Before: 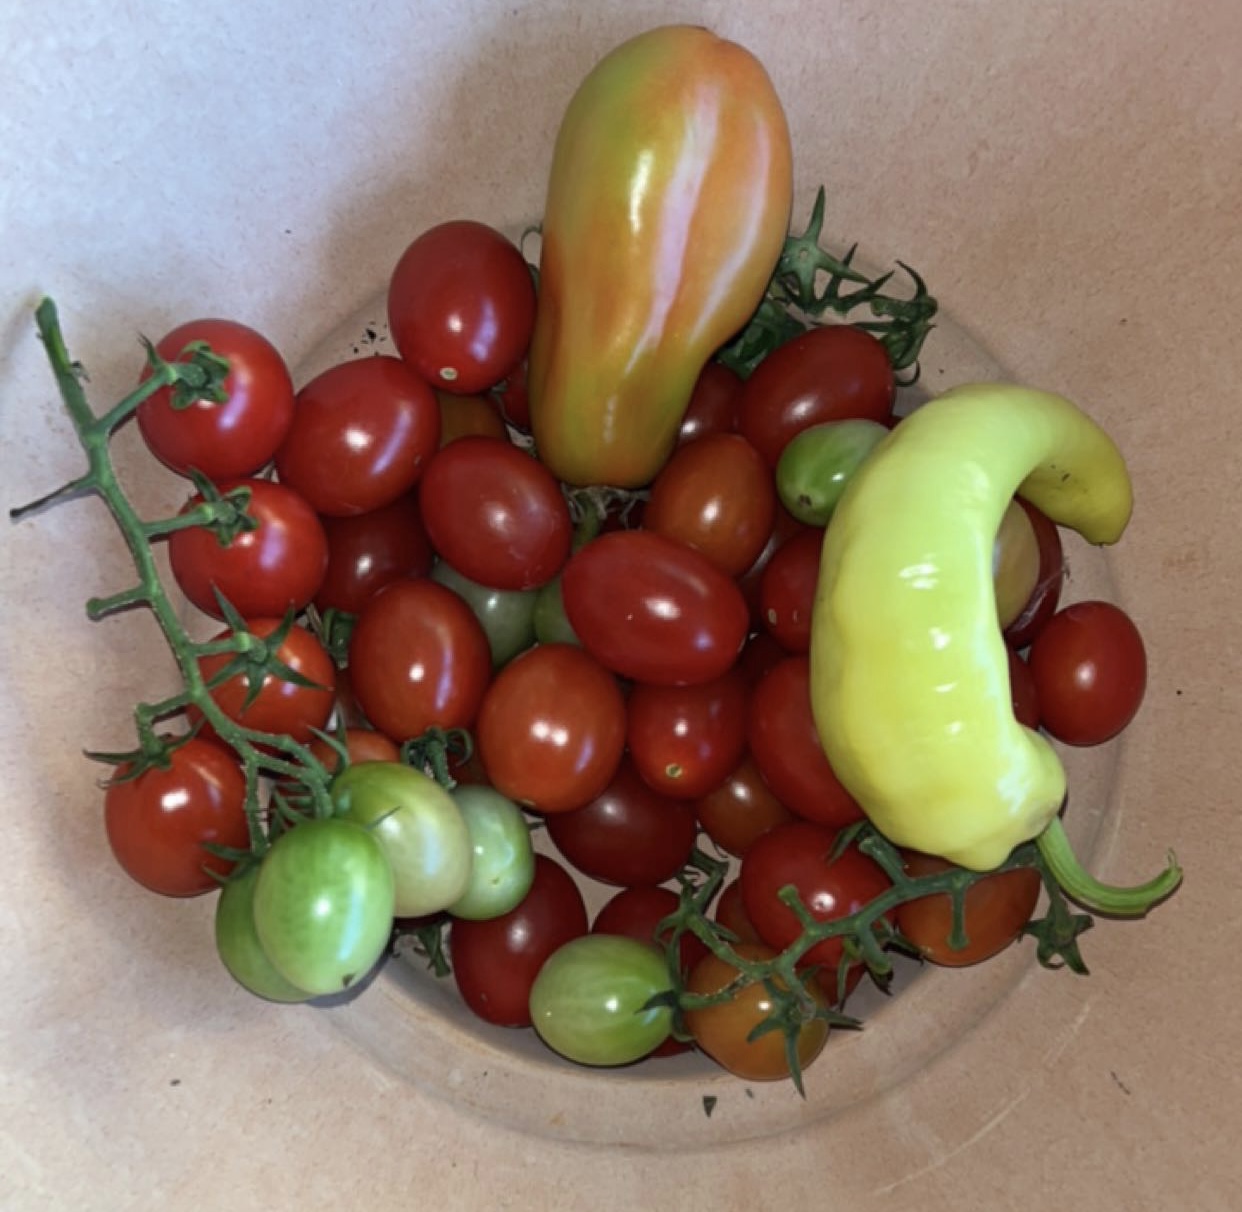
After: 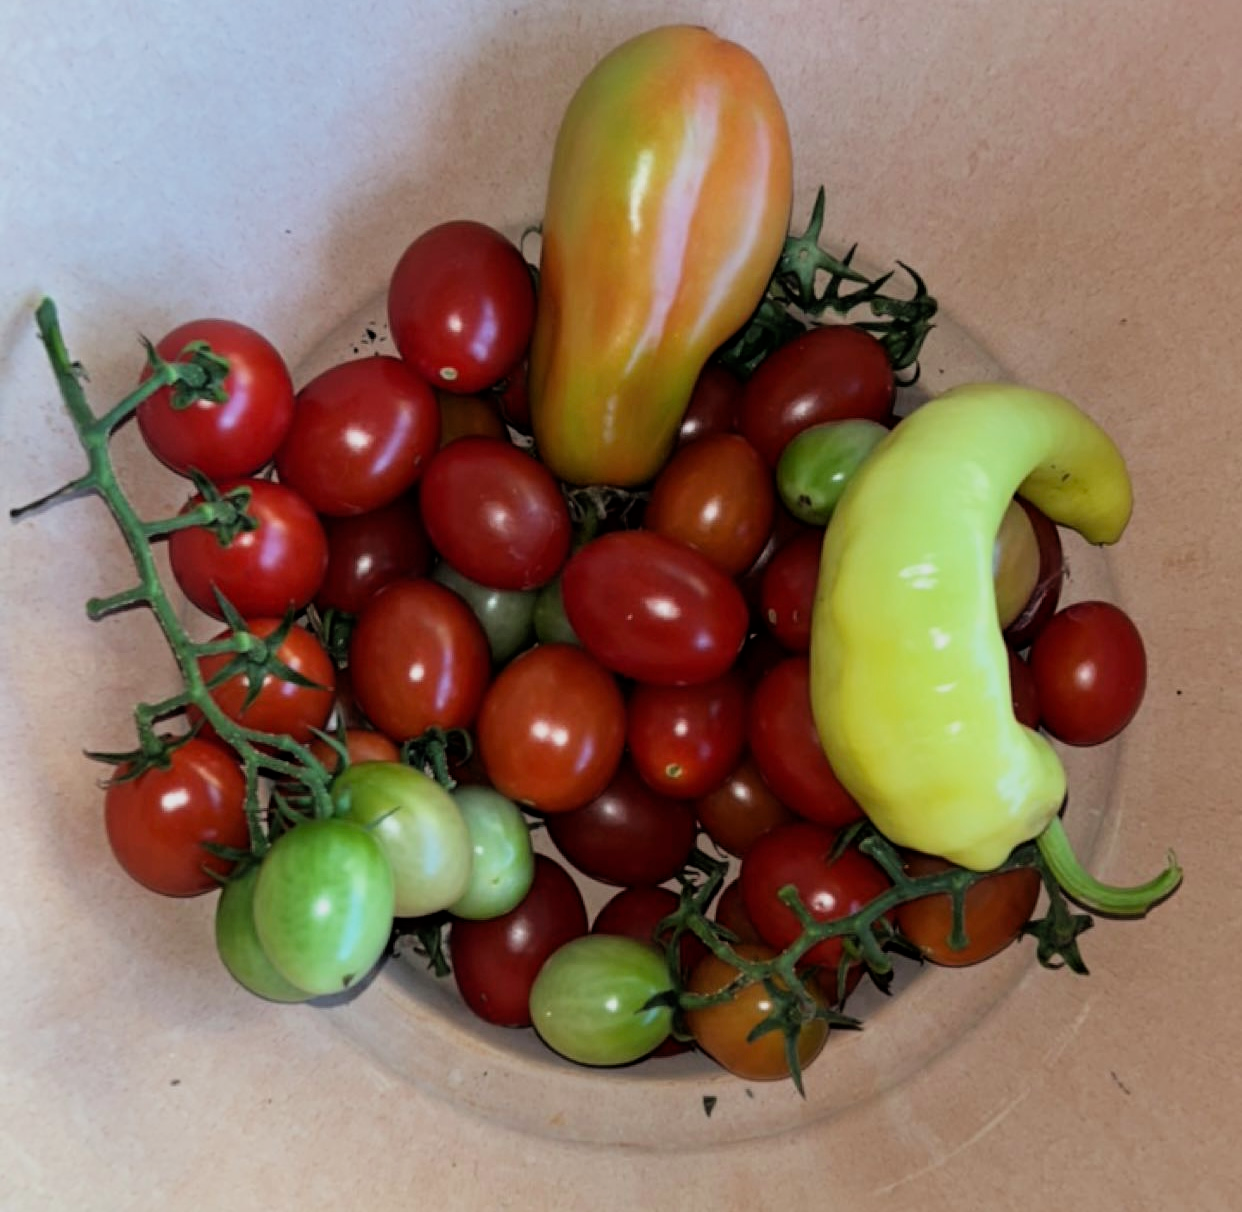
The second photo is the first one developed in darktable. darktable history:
filmic rgb: black relative exposure -7.72 EV, white relative exposure 4.39 EV, threshold 5.96 EV, hardness 3.76, latitude 49.75%, contrast 1.101, enable highlight reconstruction true
